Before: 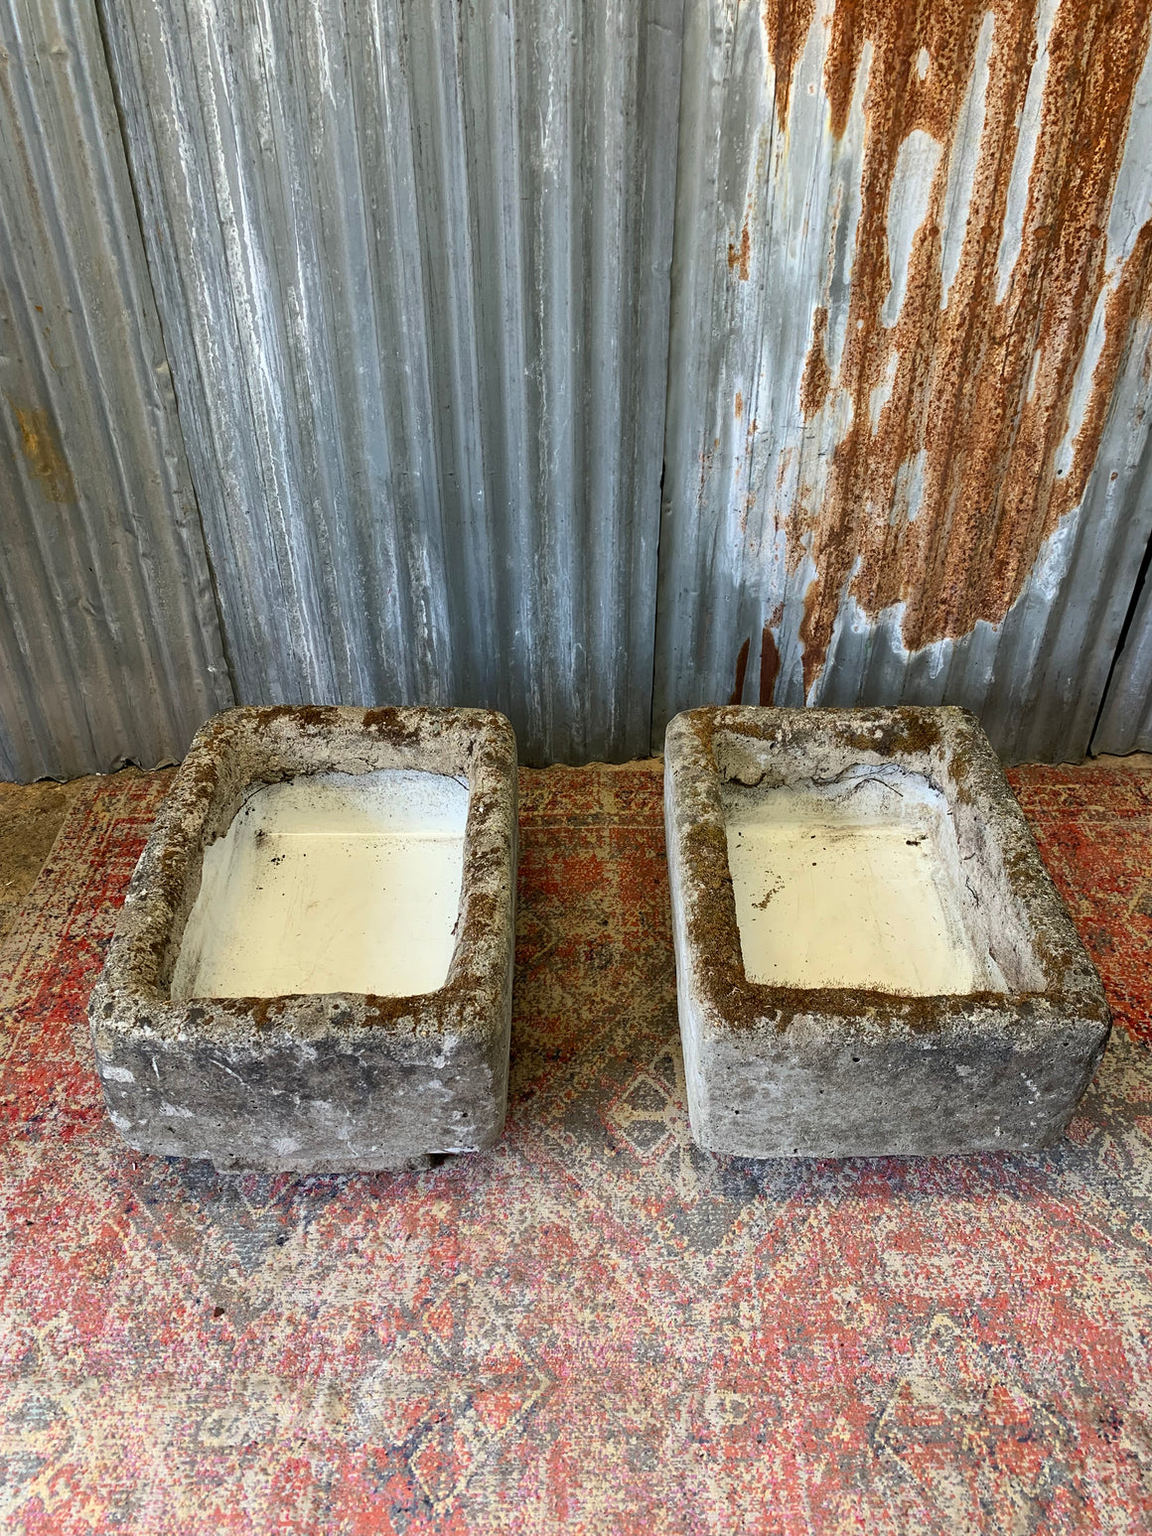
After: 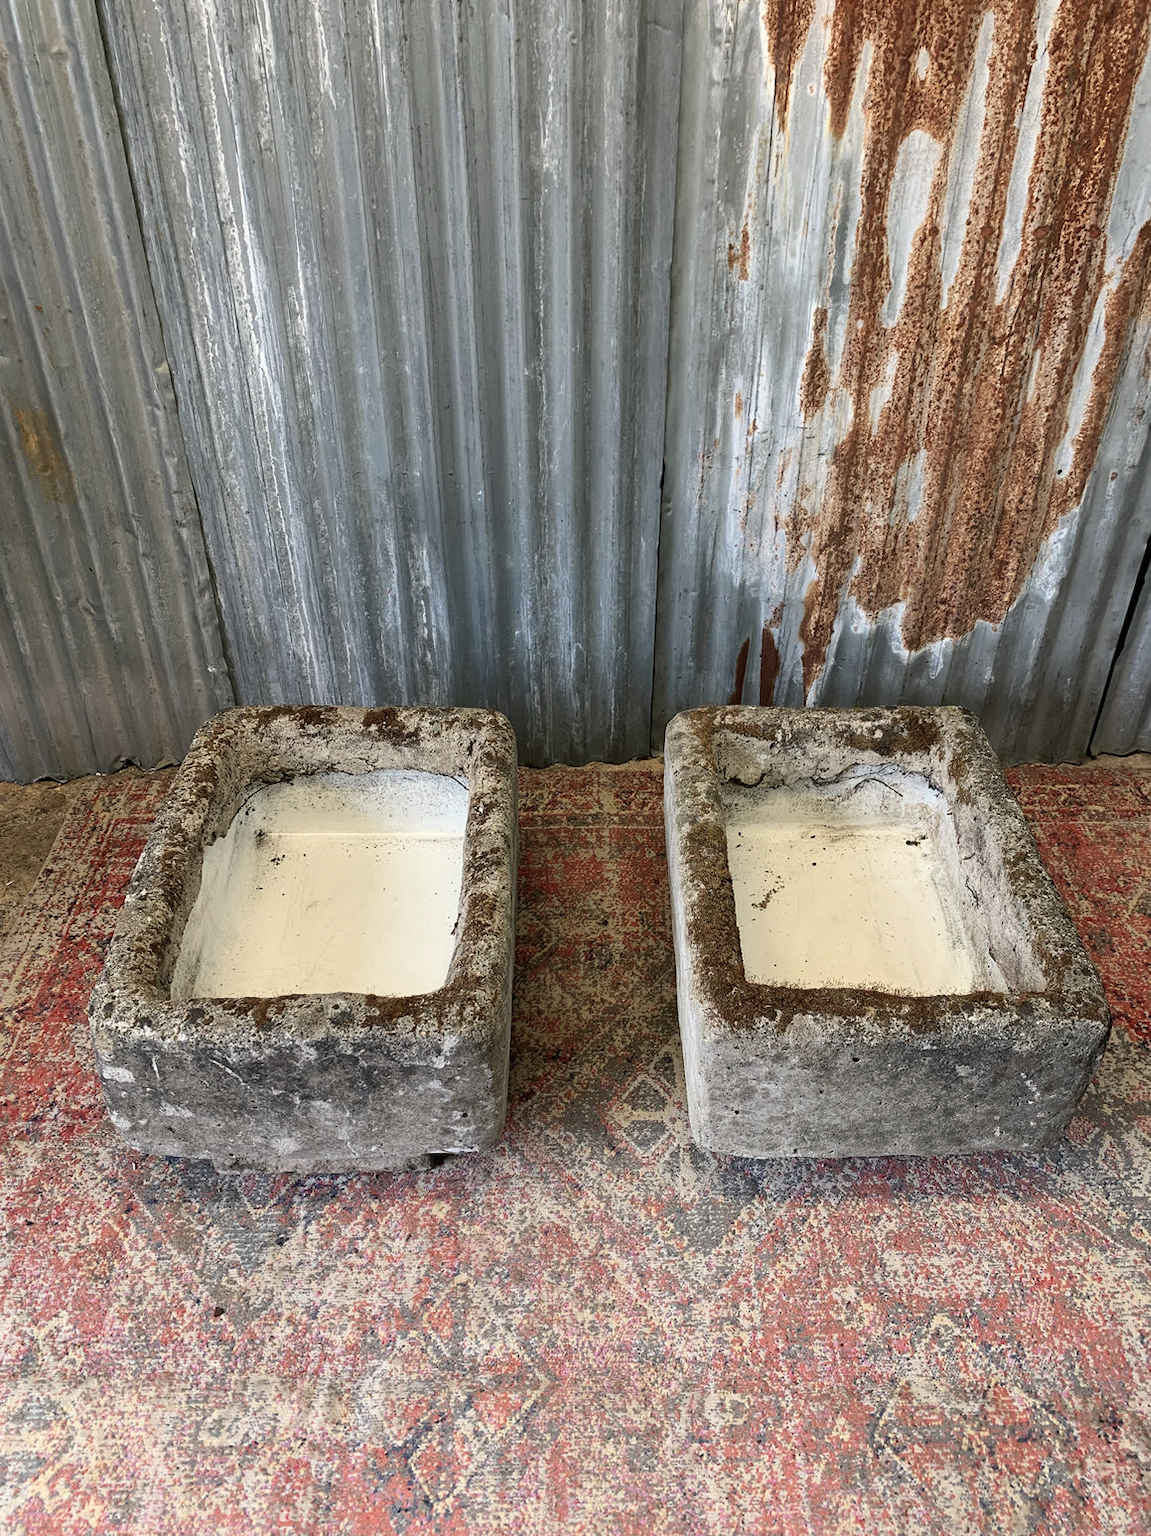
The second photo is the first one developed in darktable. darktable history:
color balance rgb: highlights gain › chroma 1.103%, highlights gain › hue 53.73°, perceptual saturation grading › global saturation -27.718%
